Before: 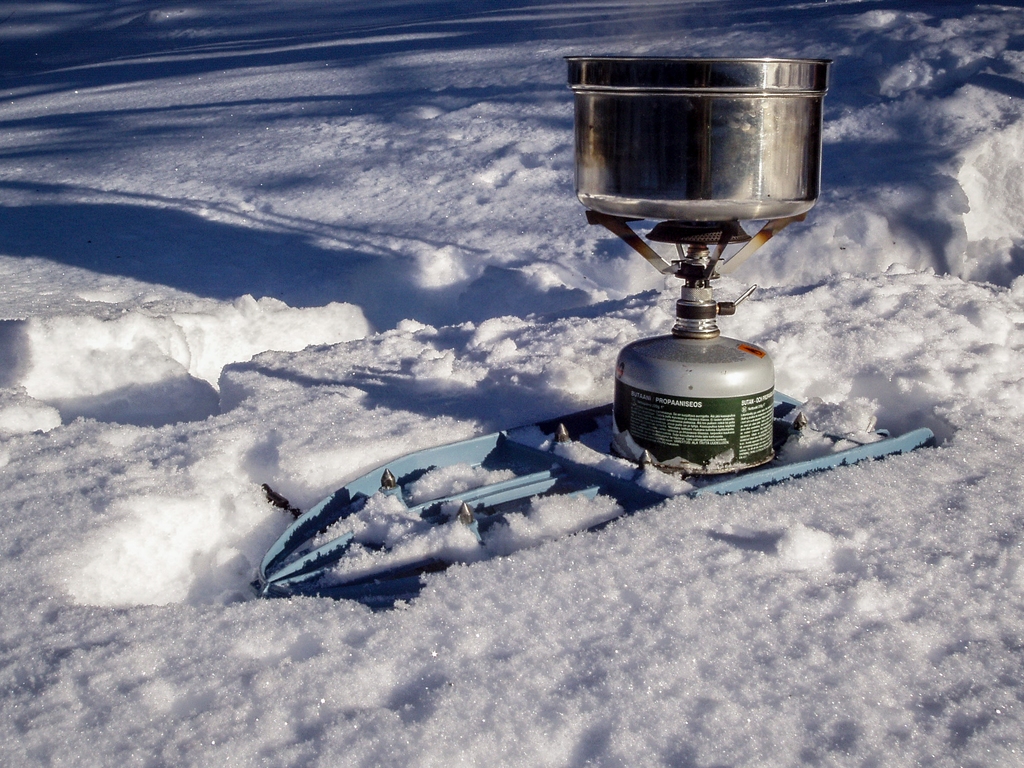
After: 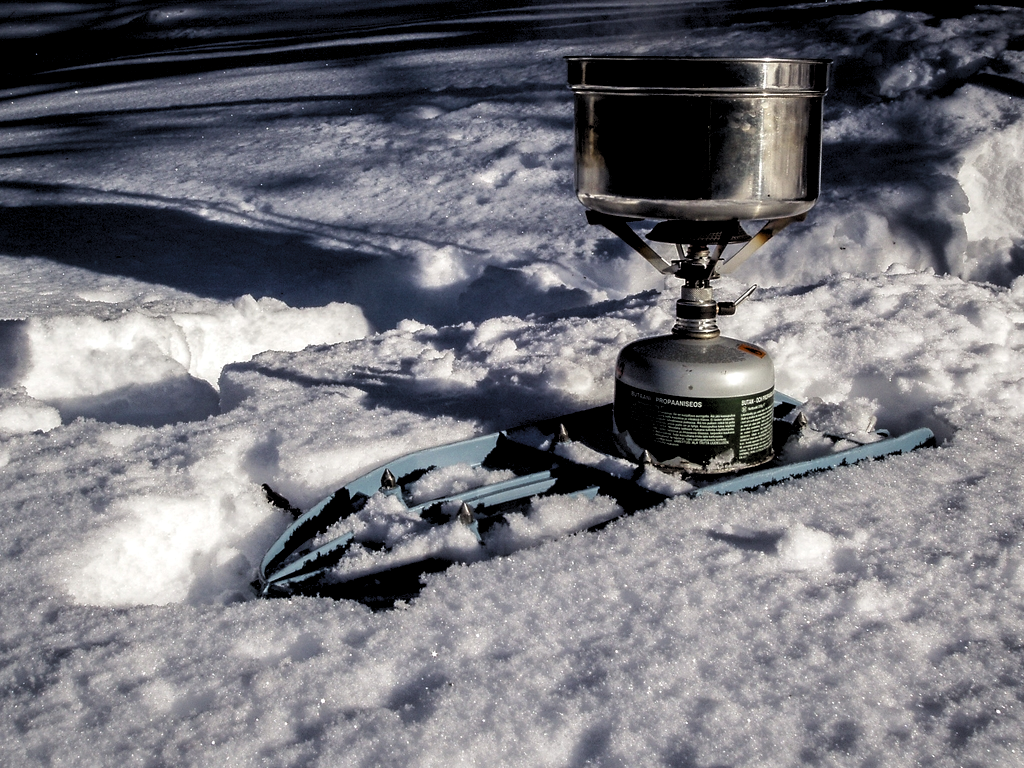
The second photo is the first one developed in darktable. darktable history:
levels: mode automatic, black 8.53%
exposure: black level correction 0.003, exposure 0.148 EV, compensate highlight preservation false
